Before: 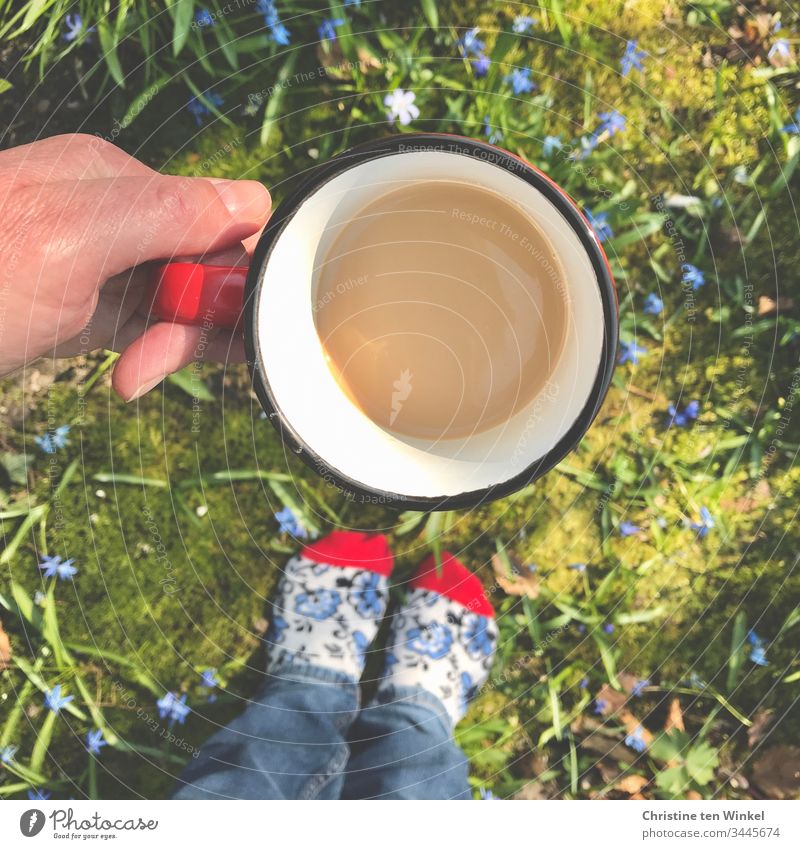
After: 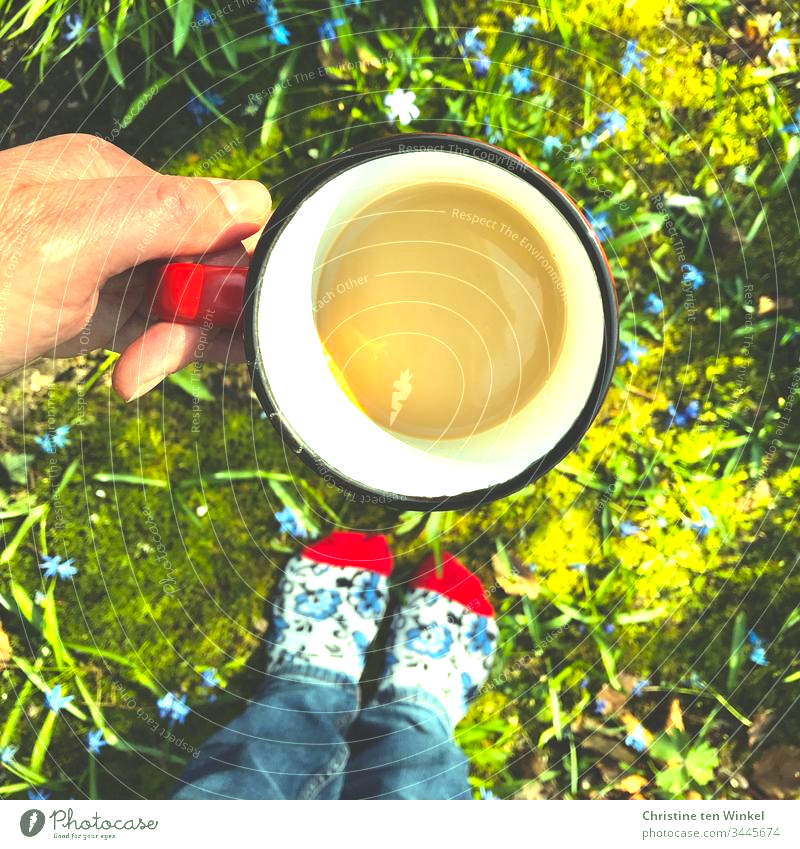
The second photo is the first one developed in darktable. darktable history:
color balance rgb: highlights gain › luminance 15.623%, highlights gain › chroma 6.874%, highlights gain › hue 123.05°, perceptual saturation grading › global saturation 18.843%, perceptual brilliance grading › global brilliance 21.92%, perceptual brilliance grading › shadows -35.776%, global vibrance 20%
